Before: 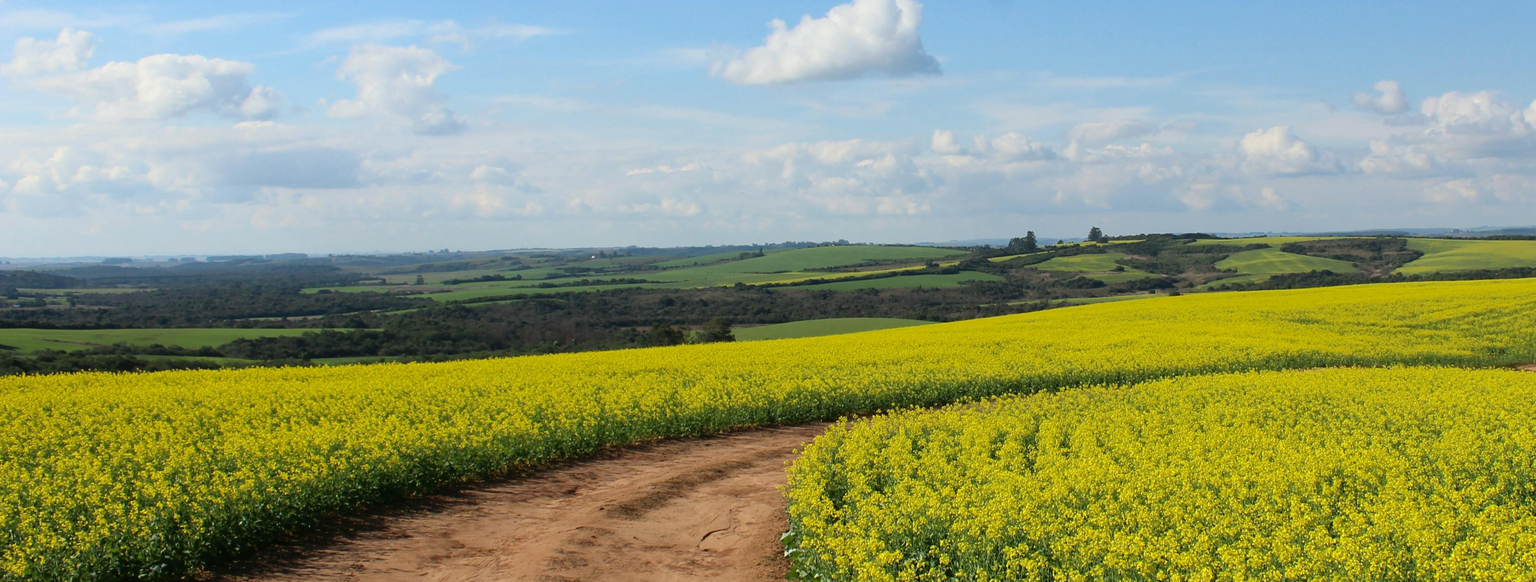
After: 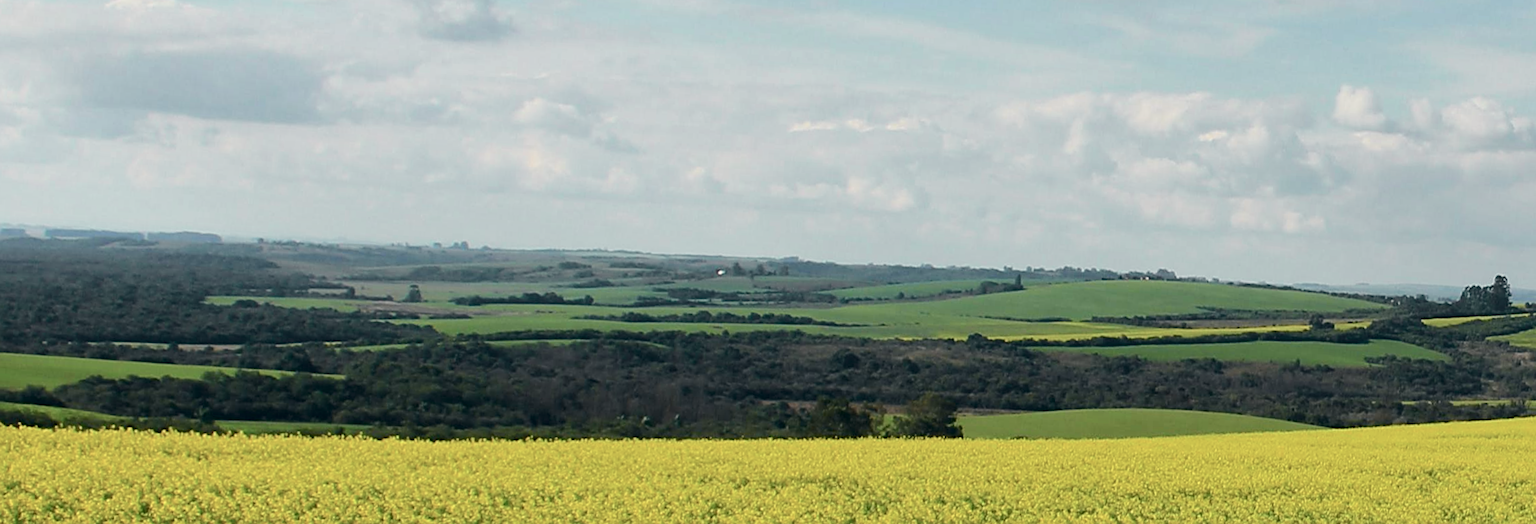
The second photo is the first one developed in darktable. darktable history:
shadows and highlights: radius 264.75, soften with gaussian
crop and rotate: angle -4.99°, left 2.122%, top 6.945%, right 27.566%, bottom 30.519%
contrast brightness saturation: saturation 0.1
sharpen: on, module defaults
color correction: highlights a* 2.75, highlights b* 5, shadows a* -2.04, shadows b* -4.84, saturation 0.8
tone curve: curves: ch0 [(0, 0) (0.035, 0.017) (0.131, 0.108) (0.279, 0.279) (0.476, 0.554) (0.617, 0.693) (0.704, 0.77) (0.801, 0.854) (0.895, 0.927) (1, 0.976)]; ch1 [(0, 0) (0.318, 0.278) (0.444, 0.427) (0.493, 0.488) (0.508, 0.502) (0.534, 0.526) (0.562, 0.555) (0.645, 0.648) (0.746, 0.764) (1, 1)]; ch2 [(0, 0) (0.316, 0.292) (0.381, 0.37) (0.423, 0.448) (0.476, 0.482) (0.502, 0.495) (0.522, 0.518) (0.533, 0.532) (0.593, 0.622) (0.634, 0.663) (0.7, 0.7) (0.861, 0.808) (1, 0.951)], color space Lab, independent channels, preserve colors none
rotate and perspective: rotation -1.32°, lens shift (horizontal) -0.031, crop left 0.015, crop right 0.985, crop top 0.047, crop bottom 0.982
